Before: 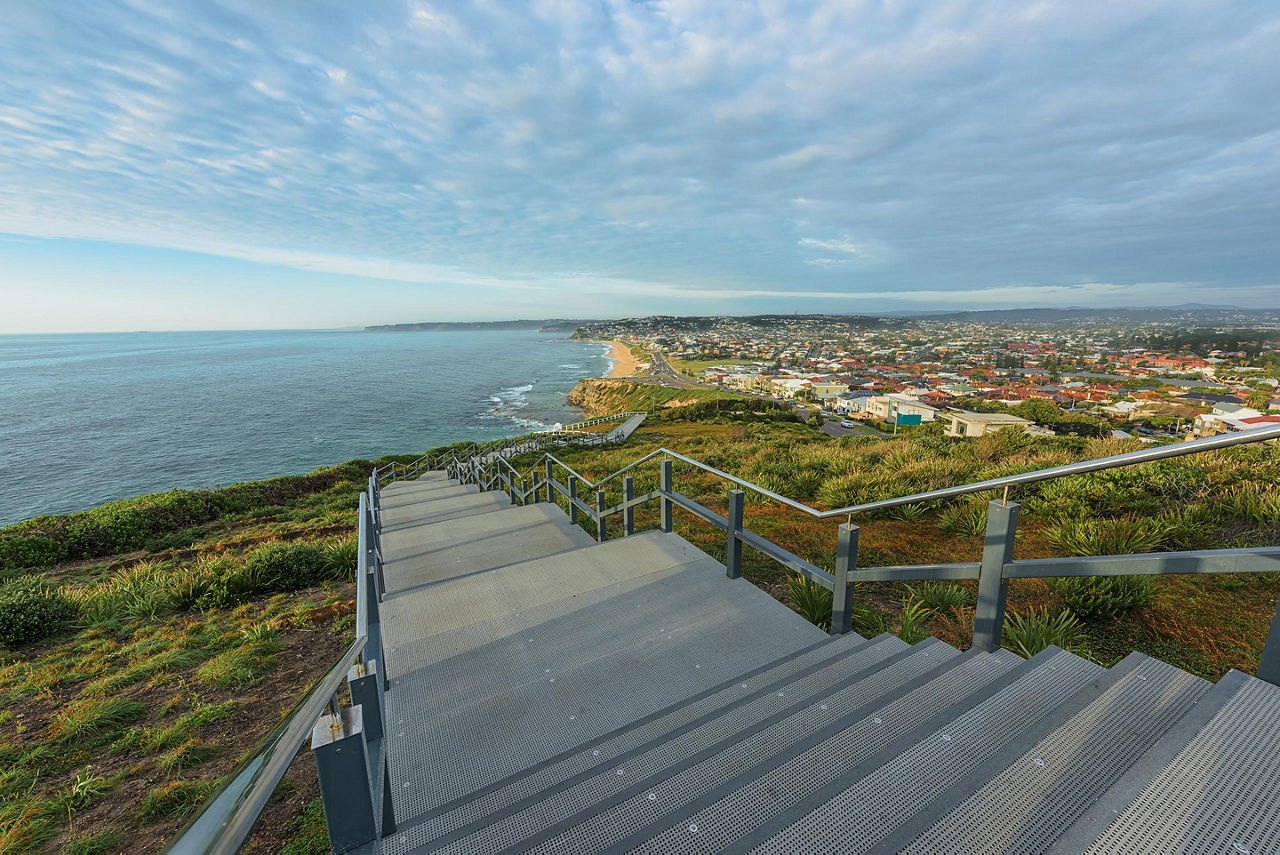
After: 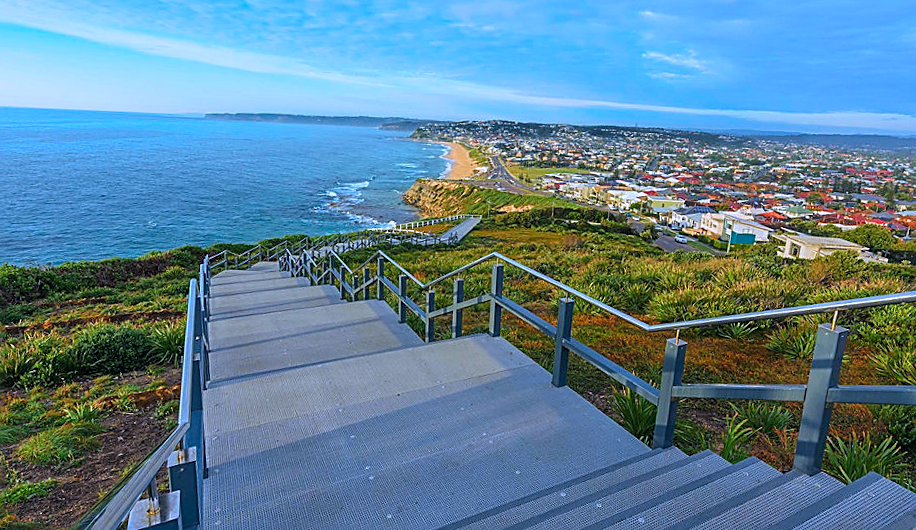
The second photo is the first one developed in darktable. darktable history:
color calibration: illuminant as shot in camera, x 0.379, y 0.396, temperature 4138.76 K
sharpen: on, module defaults
contrast brightness saturation: saturation 0.5
crop and rotate: angle -3.37°, left 9.79%, top 20.73%, right 12.42%, bottom 11.82%
